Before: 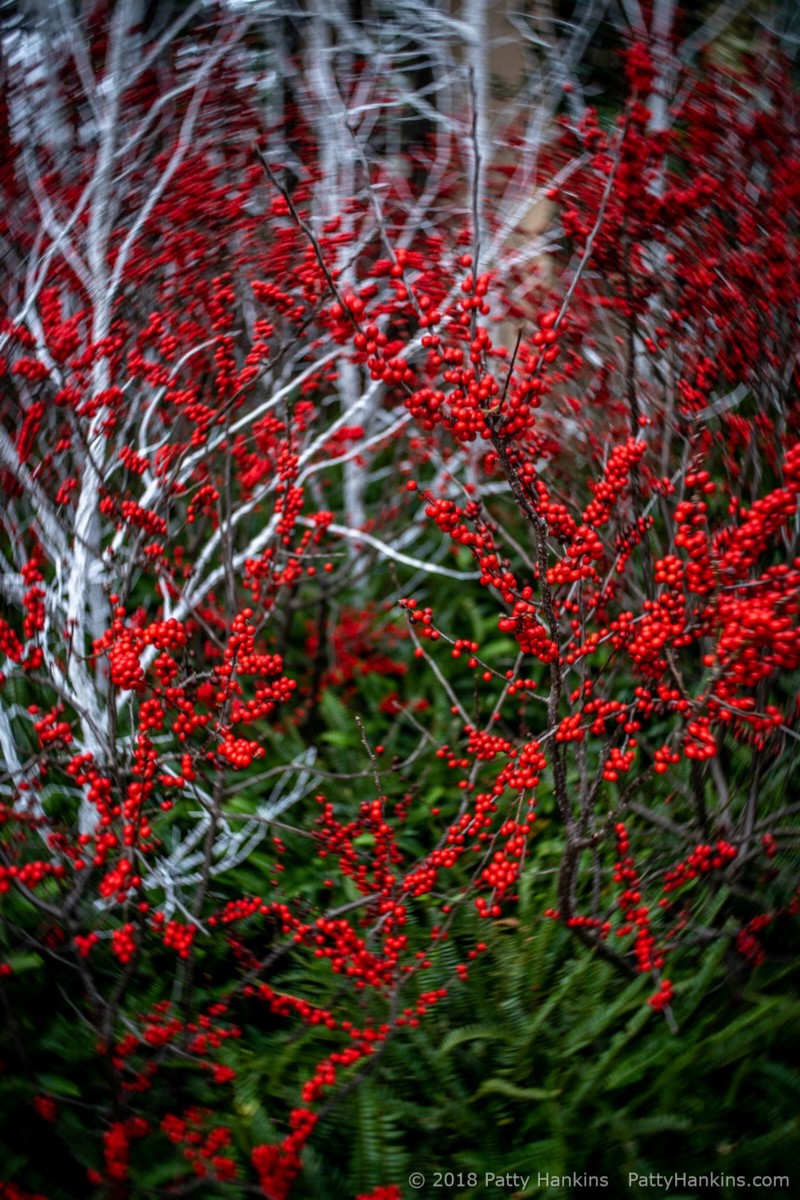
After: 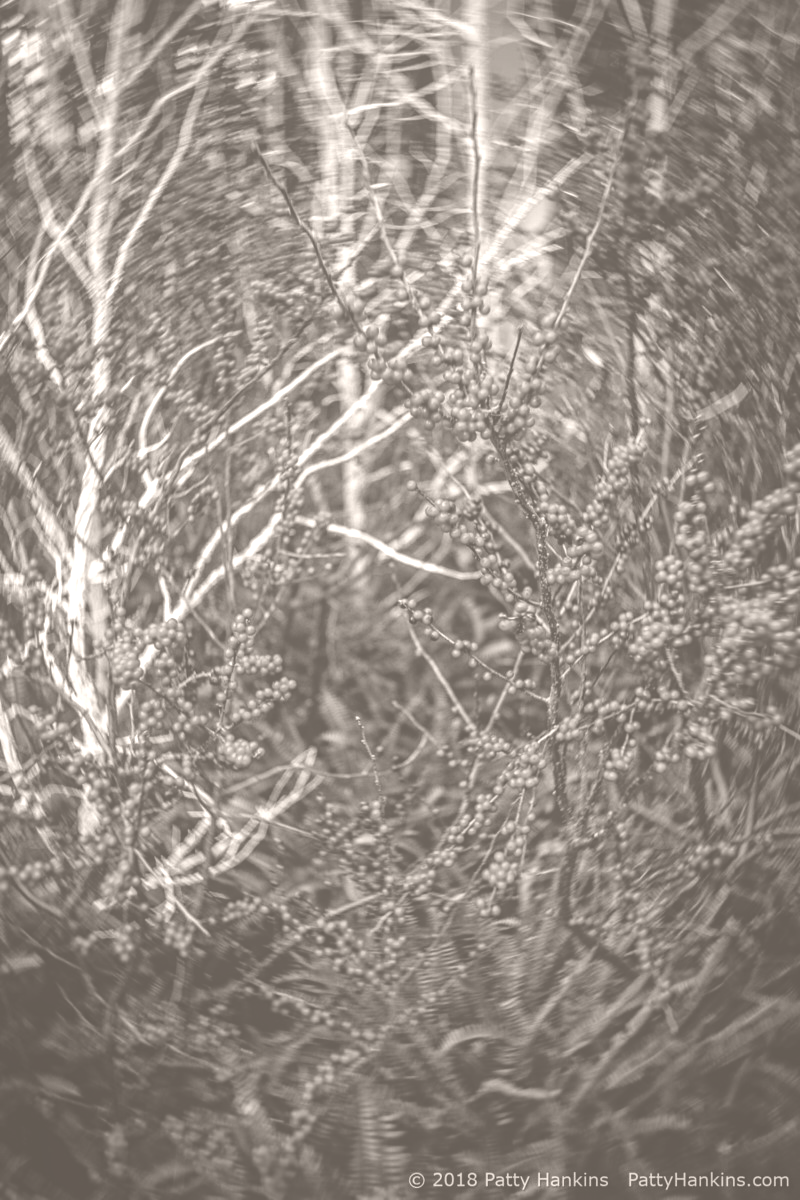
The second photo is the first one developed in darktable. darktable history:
exposure: compensate highlight preservation false
colorize: hue 34.49°, saturation 35.33%, source mix 100%, lightness 55%, version 1
contrast equalizer: y [[0.439, 0.44, 0.442, 0.457, 0.493, 0.498], [0.5 ×6], [0.5 ×6], [0 ×6], [0 ×6]]
color balance rgb: shadows lift › chroma 2%, shadows lift › hue 247.2°, power › chroma 0.3%, power › hue 25.2°, highlights gain › chroma 3%, highlights gain › hue 60°, global offset › luminance 0.75%, perceptual saturation grading › global saturation 20%, perceptual saturation grading › highlights -20%, perceptual saturation grading › shadows 30%, global vibrance 20%
